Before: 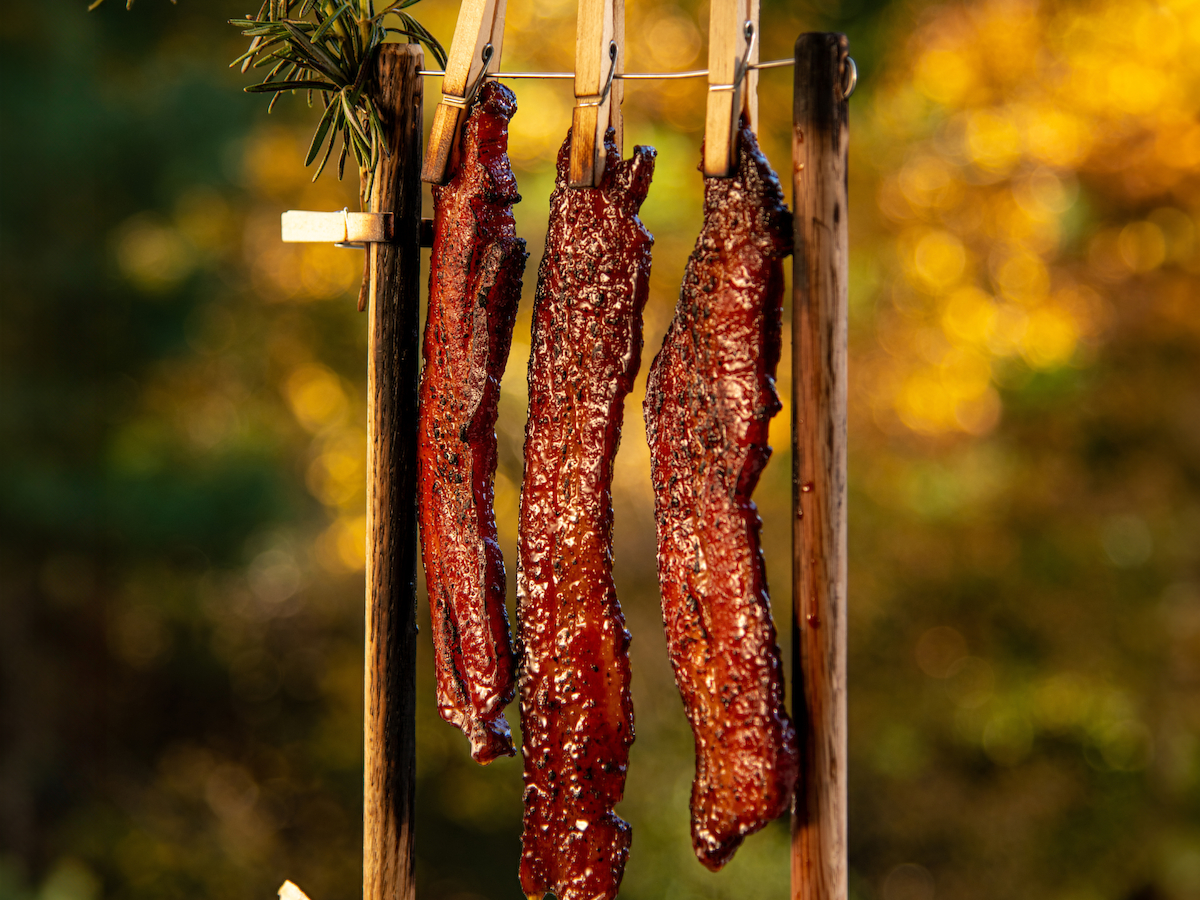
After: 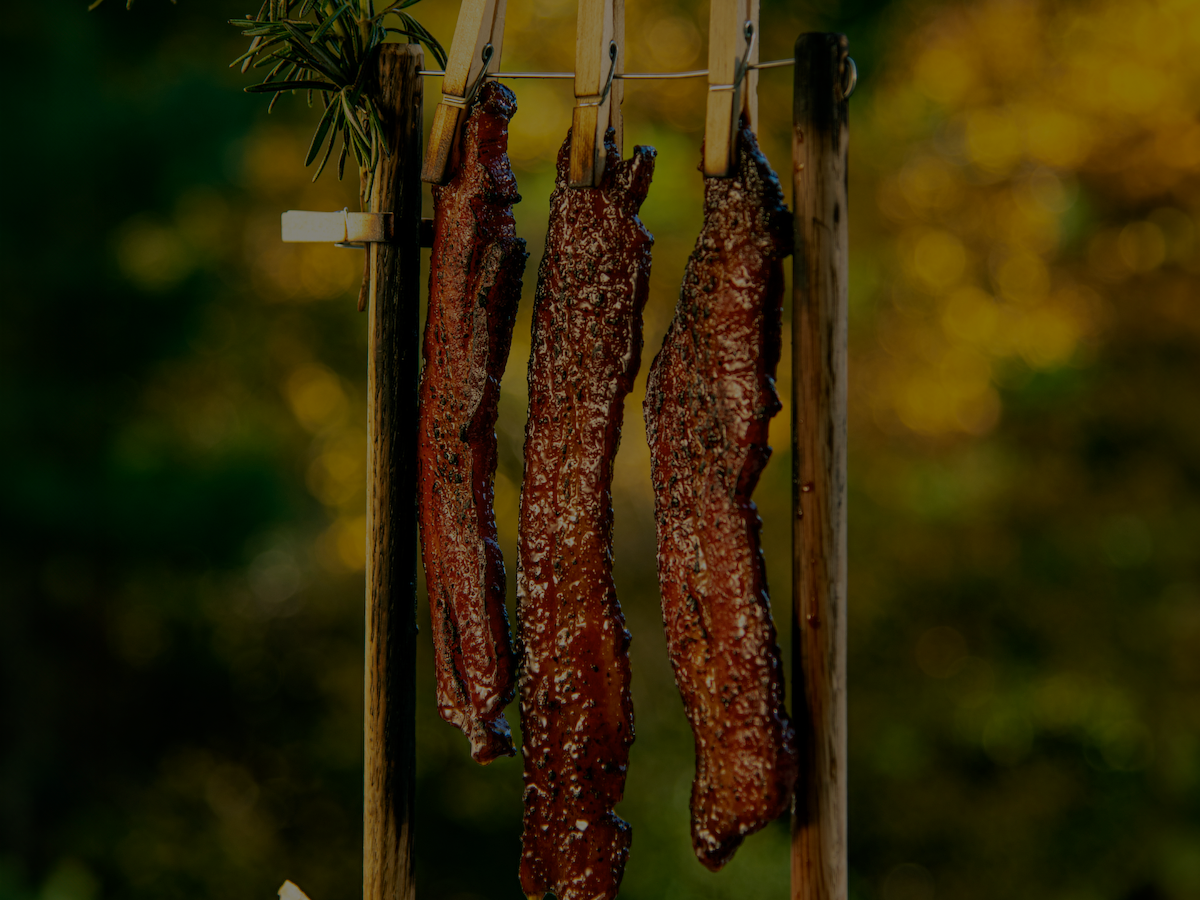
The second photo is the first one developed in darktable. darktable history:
color balance rgb: power › chroma 2.137%, power › hue 164.56°, linear chroma grading › shadows -1.901%, linear chroma grading › highlights -14.683%, linear chroma grading › global chroma -9.802%, linear chroma grading › mid-tones -9.999%, perceptual saturation grading › global saturation 25.299%, perceptual brilliance grading › global brilliance -48.351%, global vibrance 30.151%, contrast 9.831%
